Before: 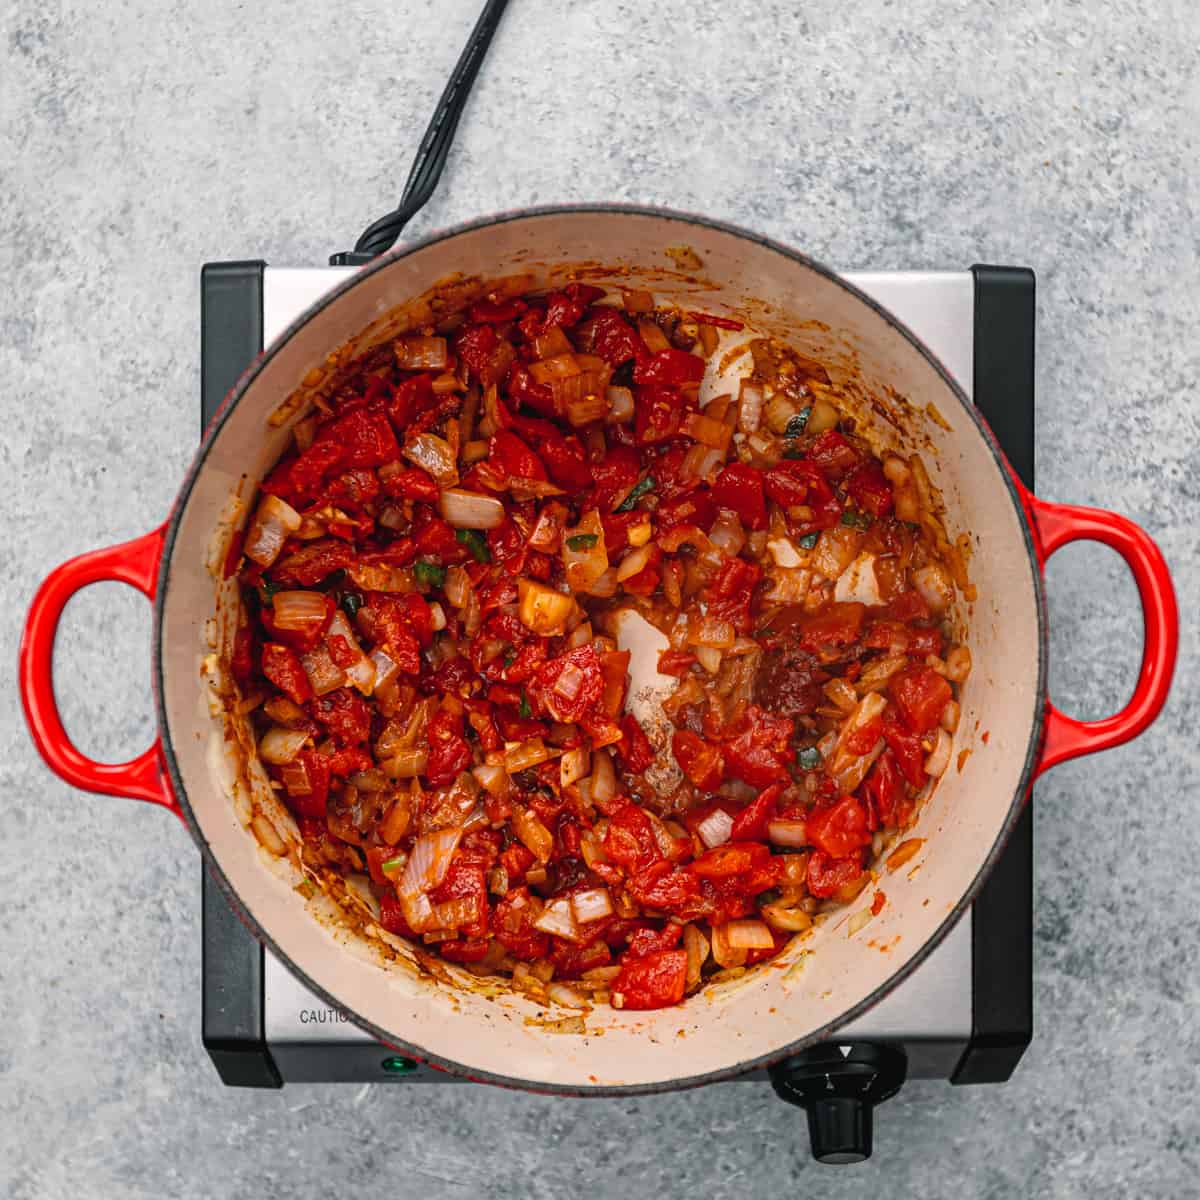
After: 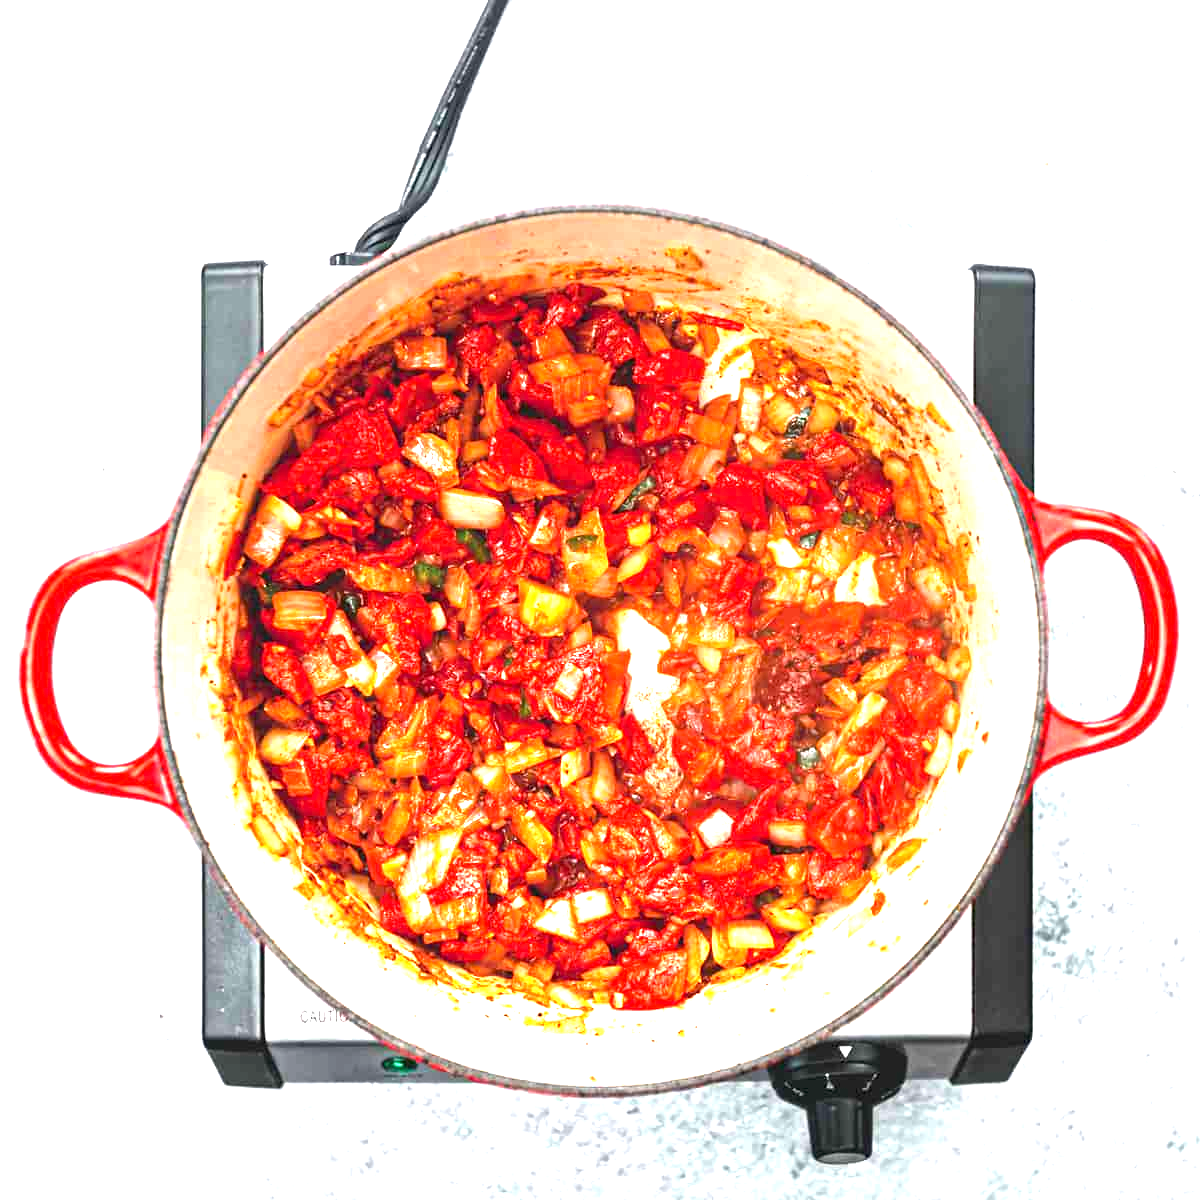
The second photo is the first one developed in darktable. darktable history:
exposure: exposure 2.255 EV, compensate highlight preservation false
